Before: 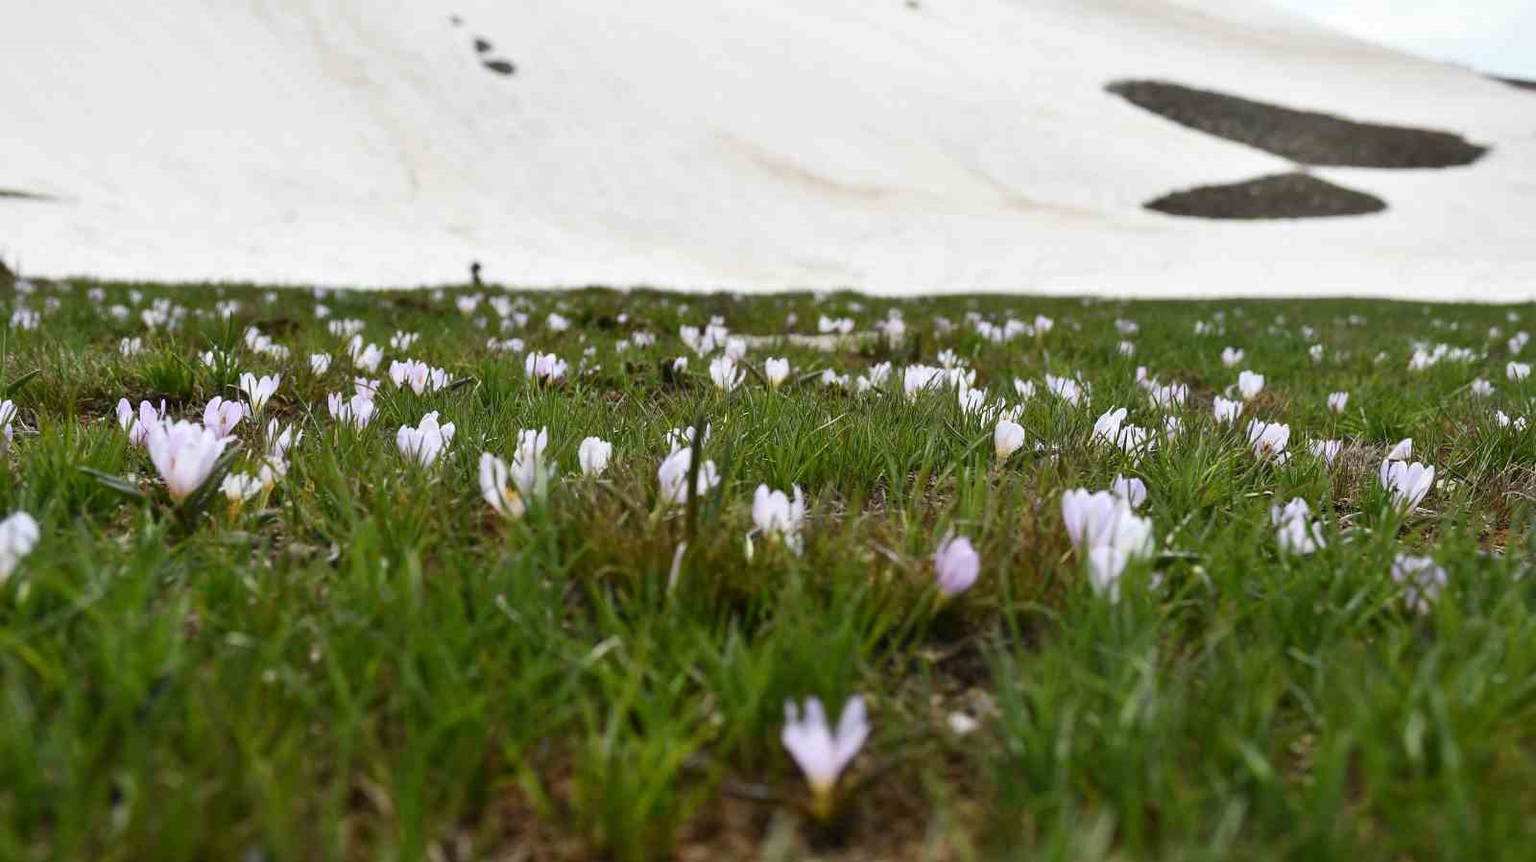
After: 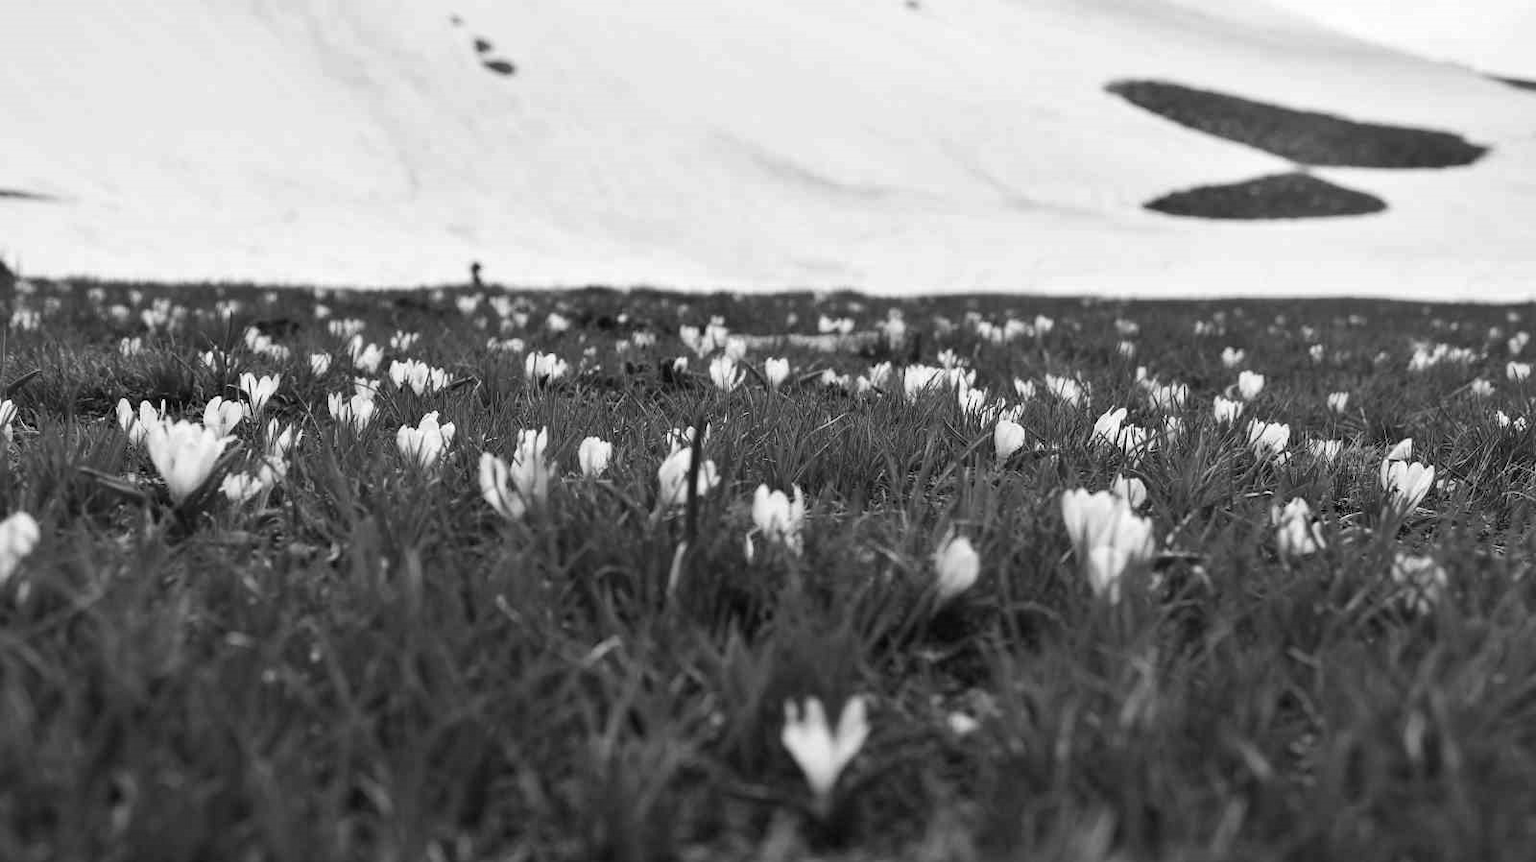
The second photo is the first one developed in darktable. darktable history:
color calibration: output gray [0.18, 0.41, 0.41, 0], illuminant same as pipeline (D50), adaptation none (bypass), x 0.333, y 0.334, temperature 5013.68 K
levels: white 99.97%
